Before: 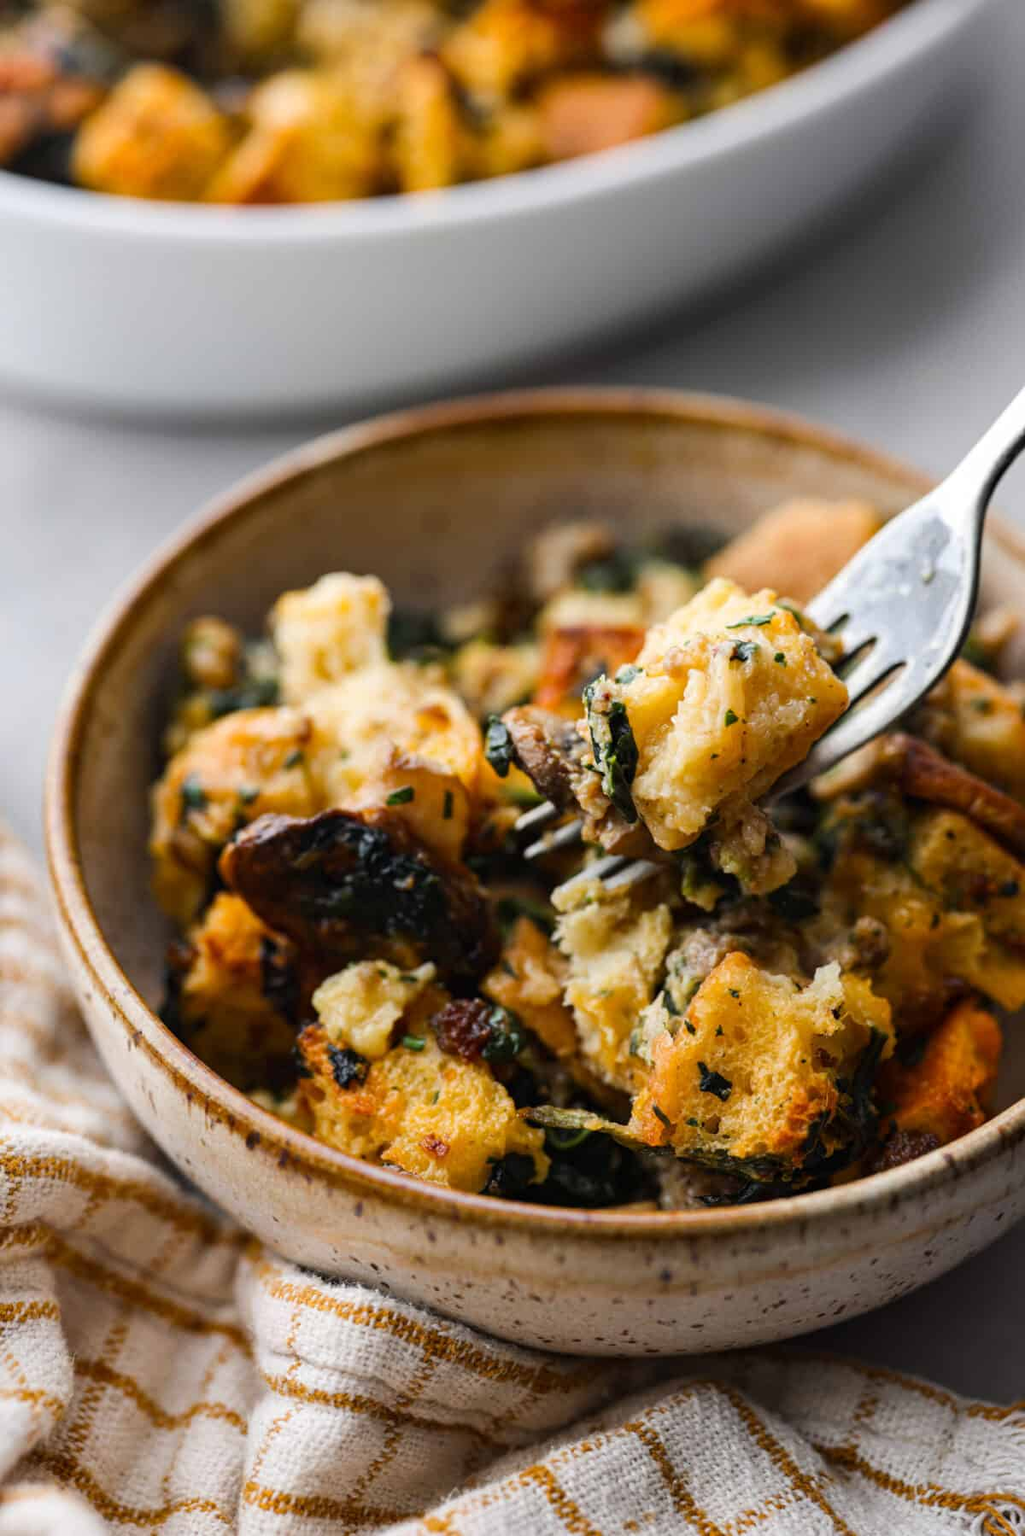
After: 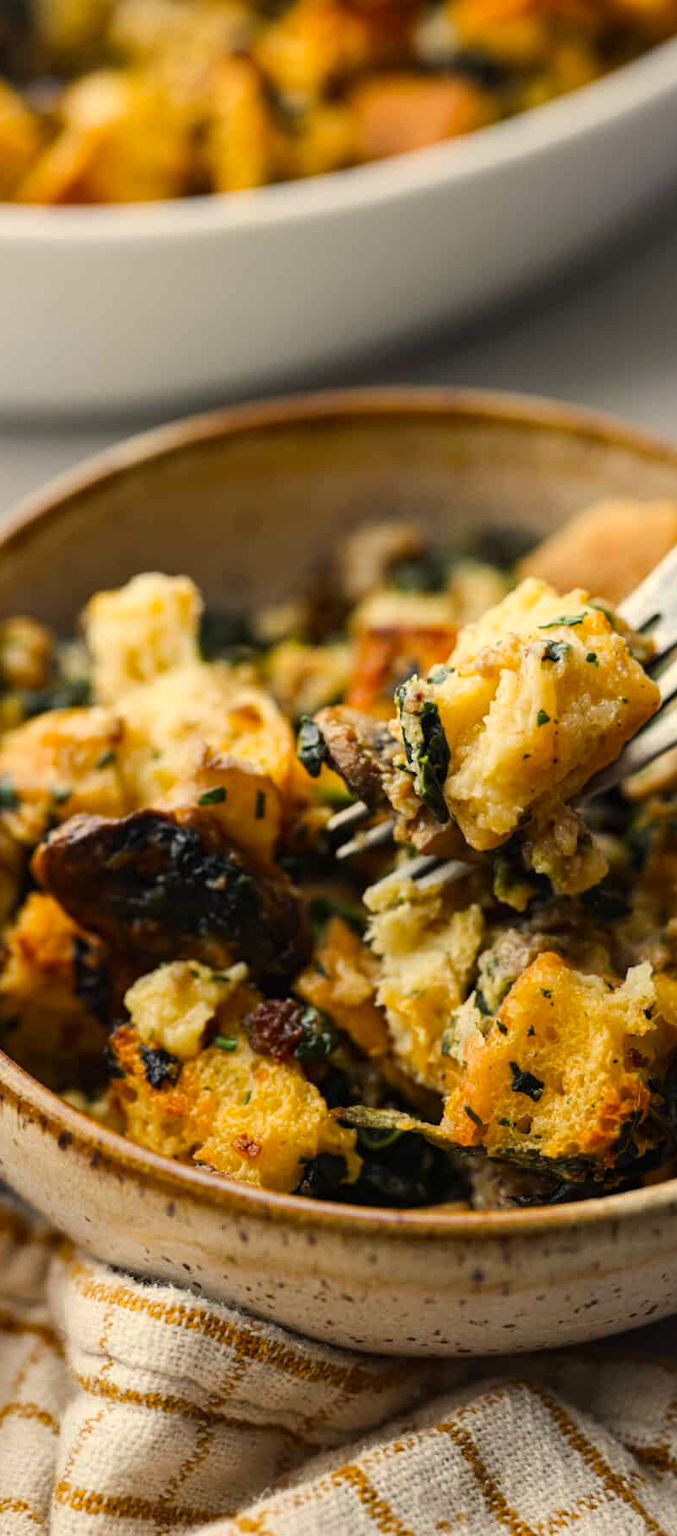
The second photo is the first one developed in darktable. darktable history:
crop and rotate: left 18.412%, right 15.47%
color correction: highlights a* 1.35, highlights b* 18.01
